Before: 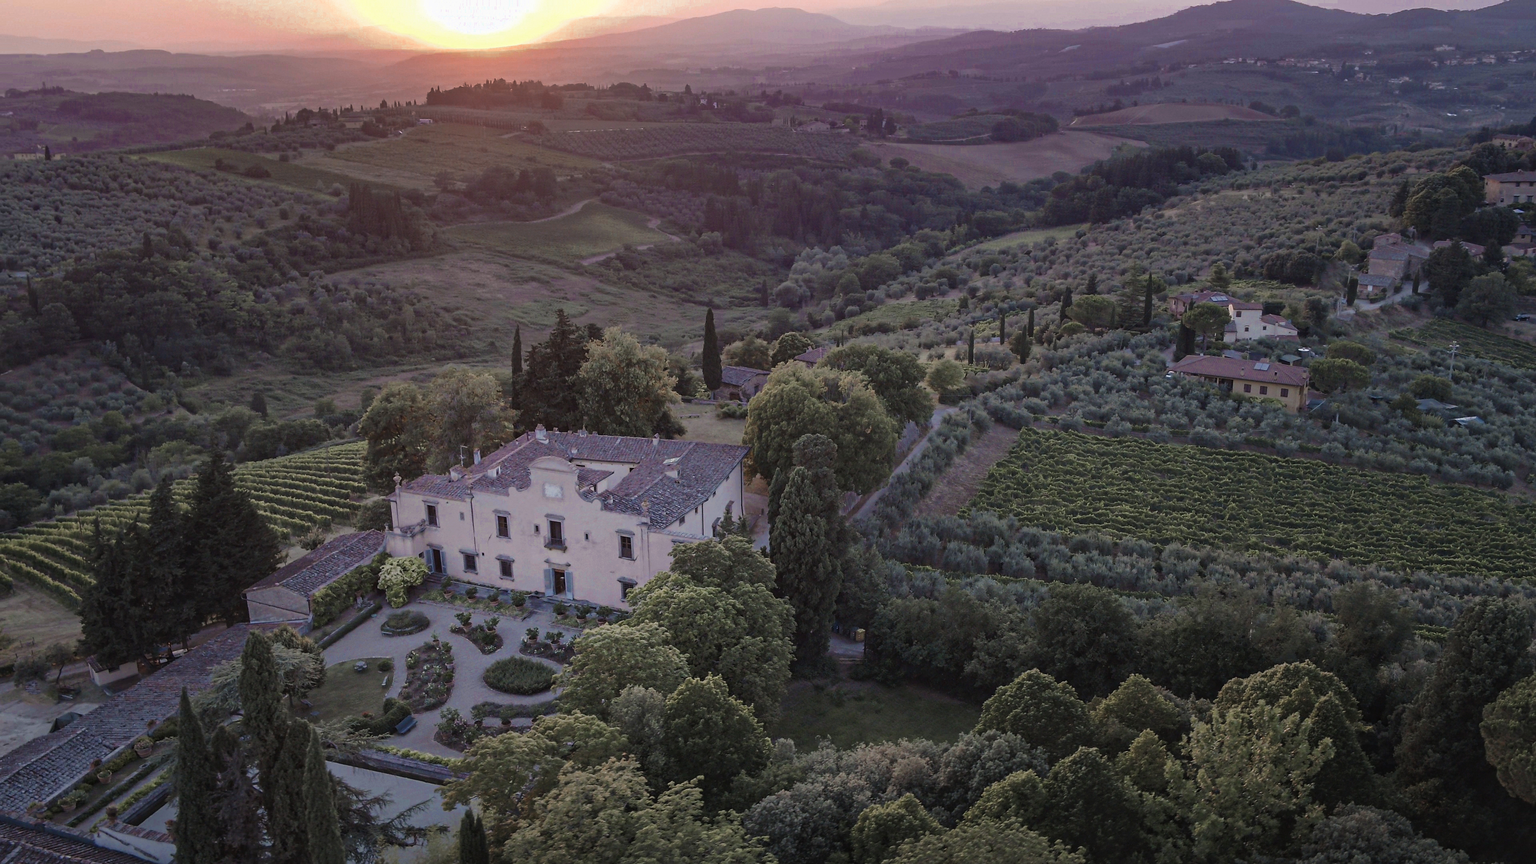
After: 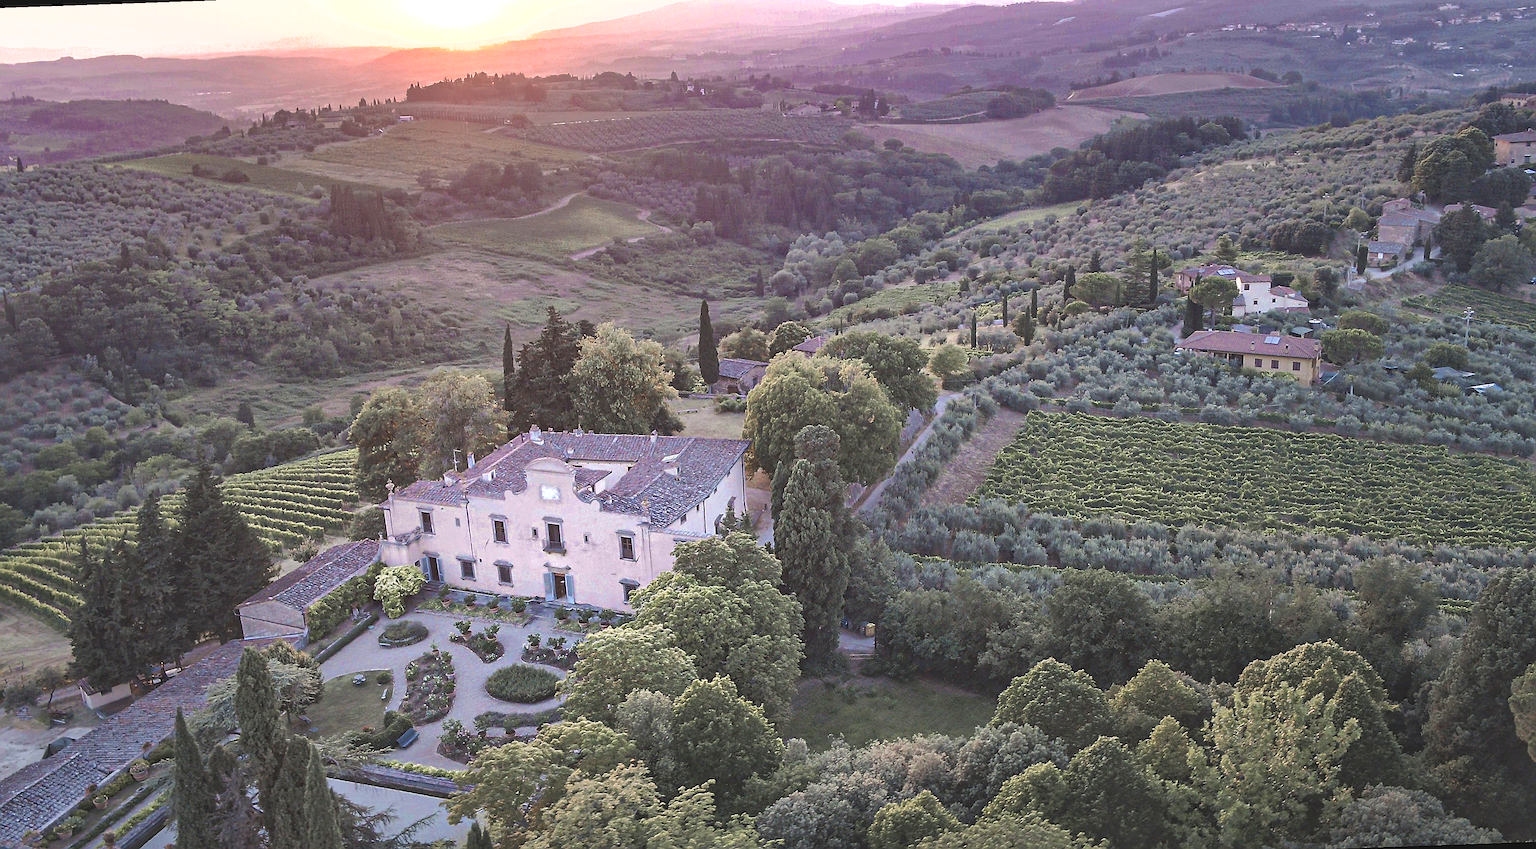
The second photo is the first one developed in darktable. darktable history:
rotate and perspective: rotation -2°, crop left 0.022, crop right 0.978, crop top 0.049, crop bottom 0.951
exposure: black level correction -0.002, exposure 1.35 EV, compensate highlight preservation false
sharpen: radius 1.4, amount 1.25, threshold 0.7
shadows and highlights: on, module defaults
